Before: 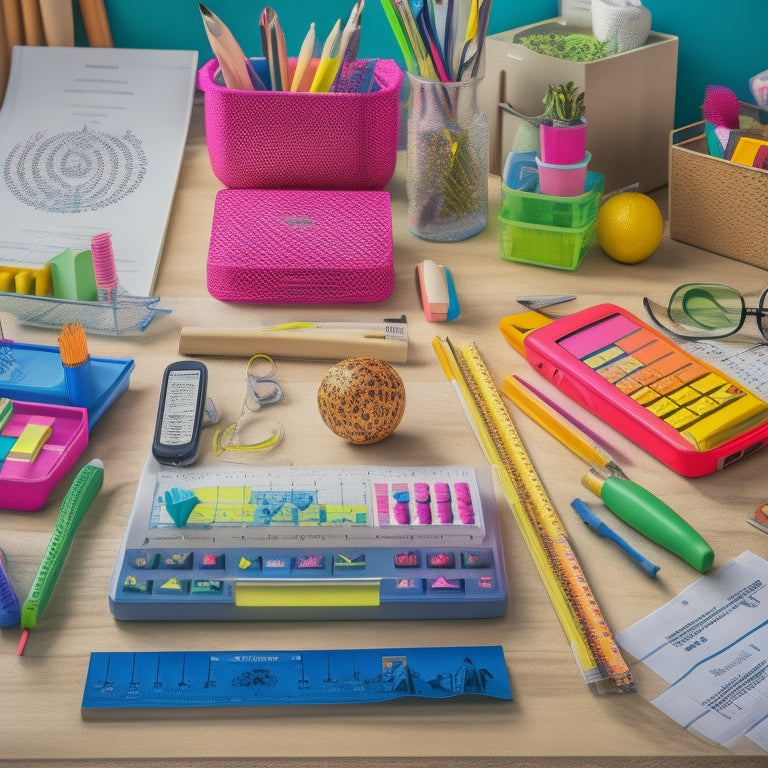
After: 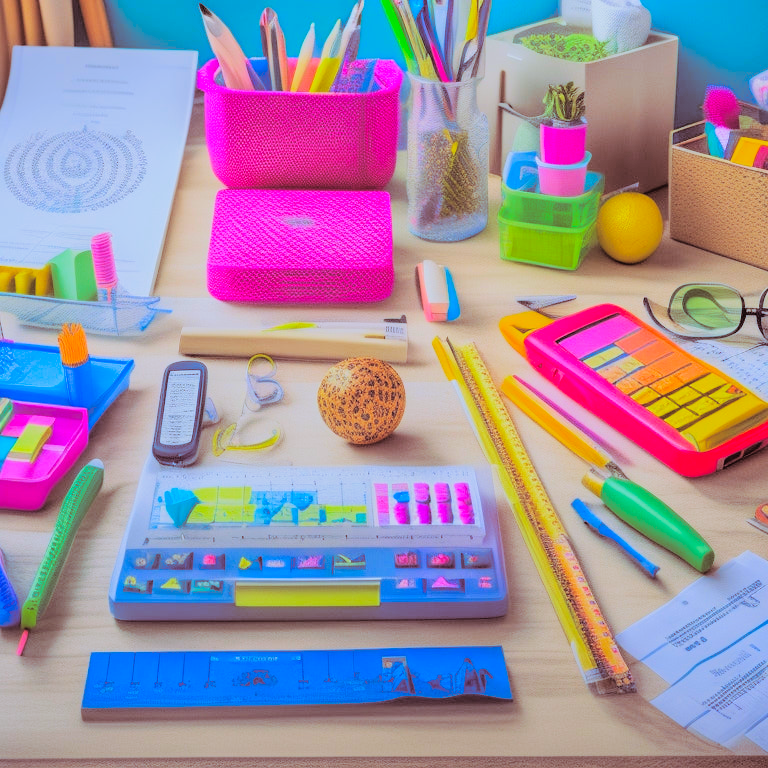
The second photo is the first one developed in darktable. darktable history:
graduated density: rotation -180°, offset 27.42
color correction: saturation 1.1
split-toning: on, module defaults
contrast brightness saturation: contrast 0.07, brightness 0.18, saturation 0.4
filmic rgb: black relative exposure -6.15 EV, white relative exposure 6.96 EV, hardness 2.23, color science v6 (2022)
white balance: red 0.948, green 1.02, blue 1.176
exposure: exposure 0.3 EV, compensate highlight preservation false
